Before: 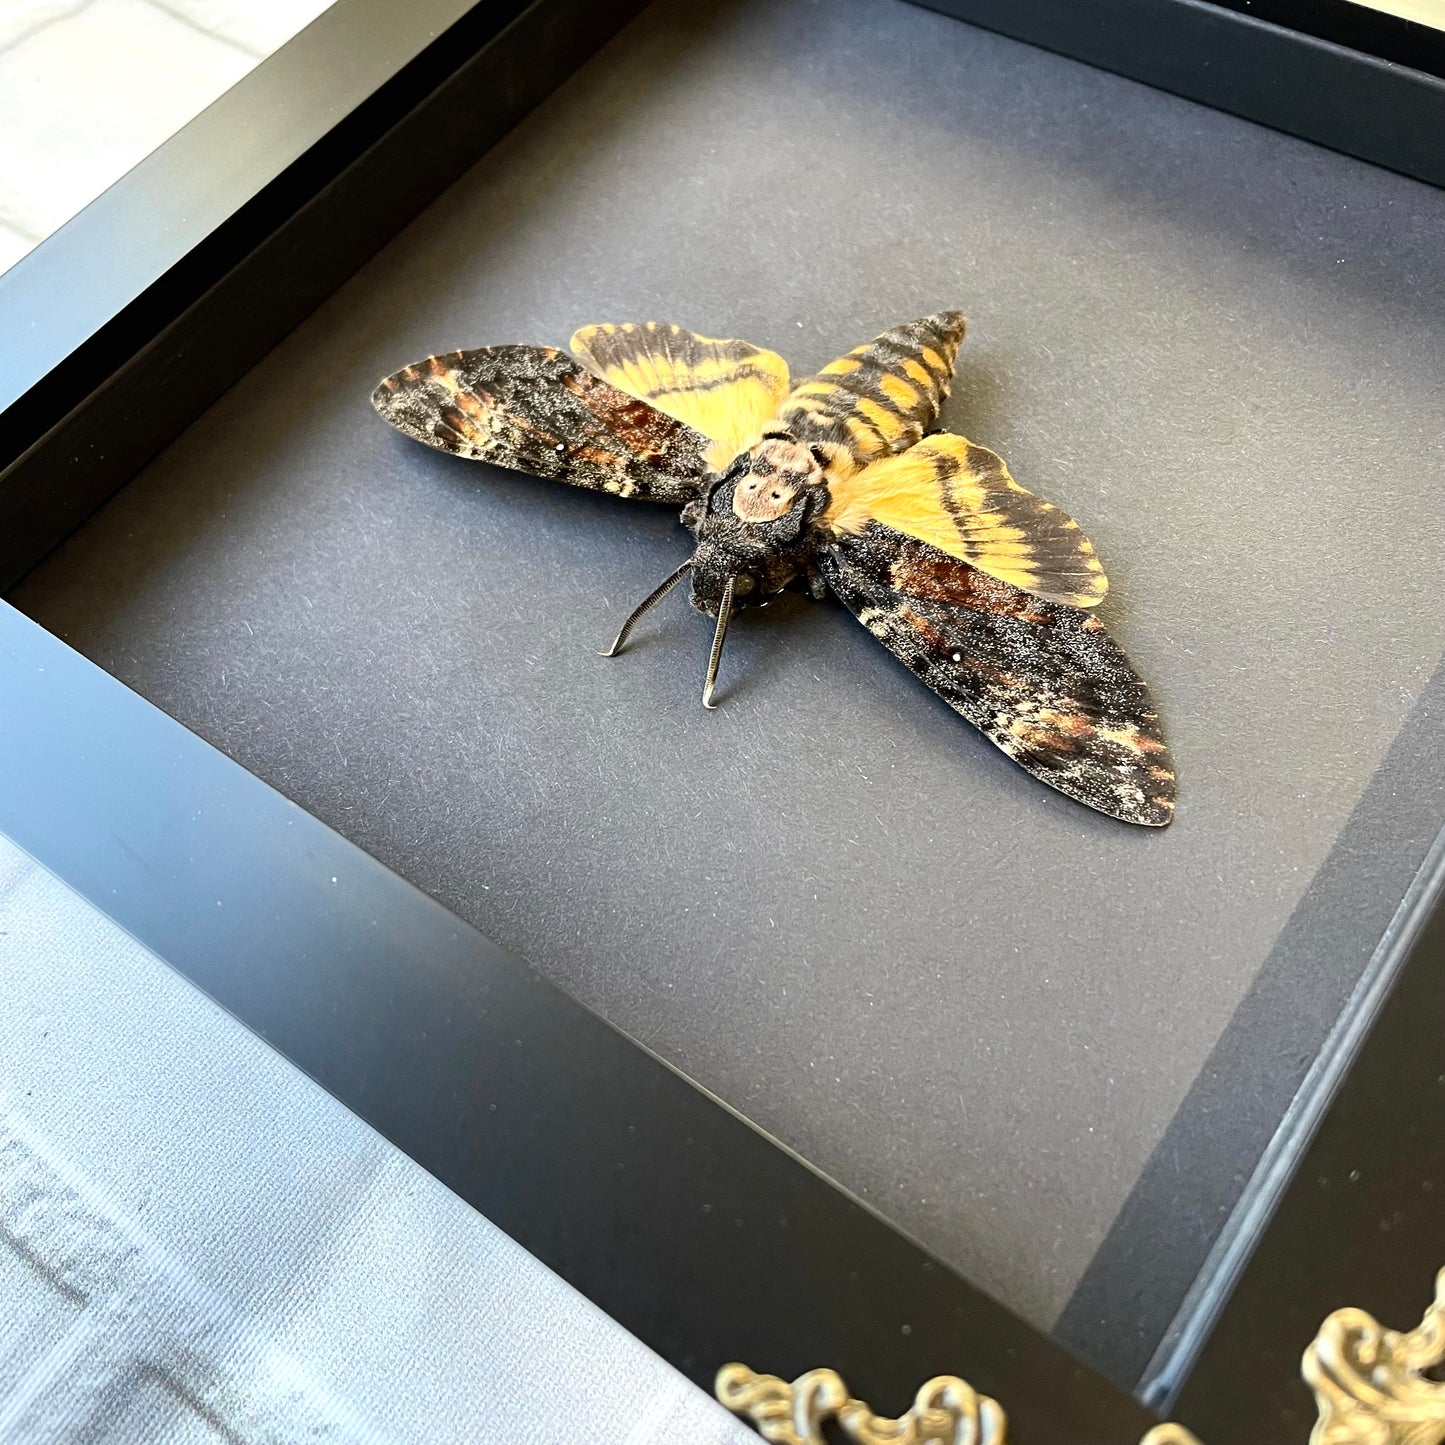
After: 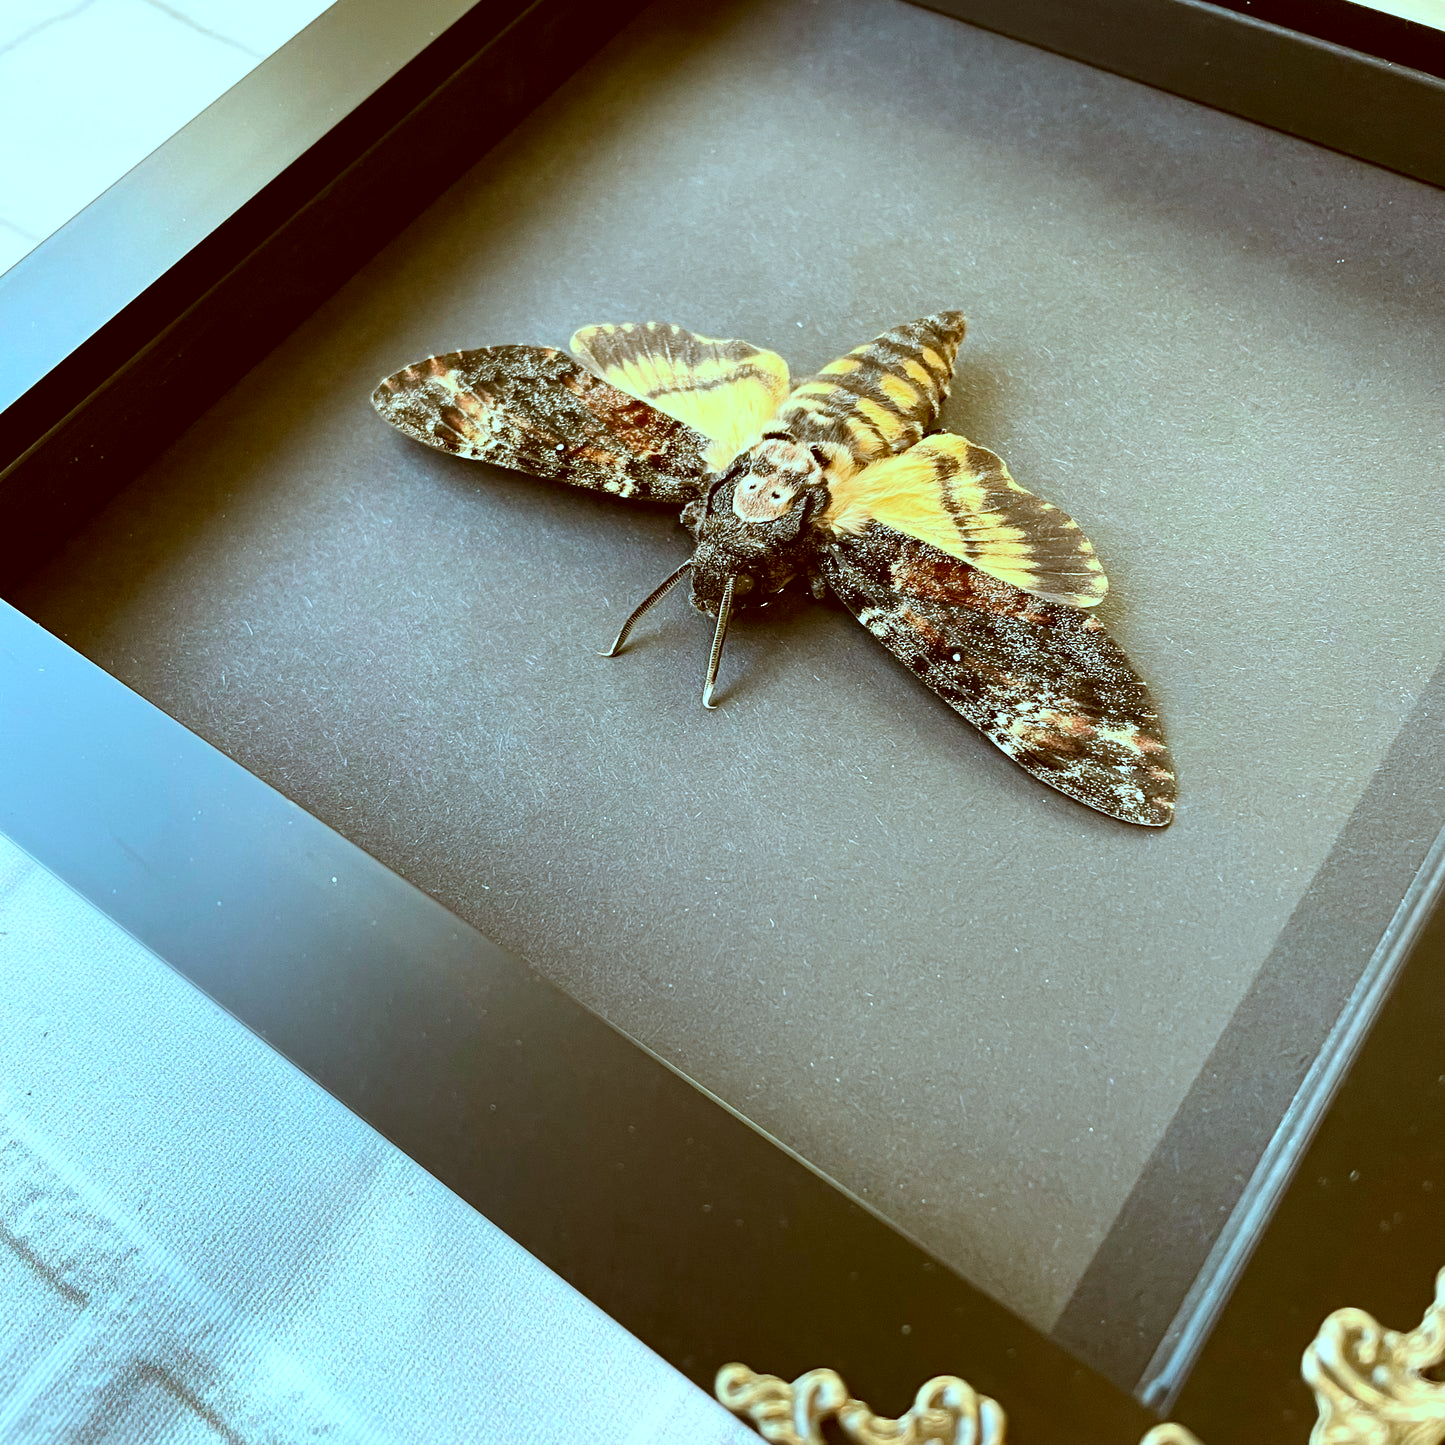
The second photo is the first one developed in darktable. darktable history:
local contrast: mode bilateral grid, contrast 15, coarseness 36, detail 105%, midtone range 0.2
sharpen: radius 2.883, amount 0.868, threshold 47.523
color correction: highlights a* -14.62, highlights b* -16.22, shadows a* 10.12, shadows b* 29.4
